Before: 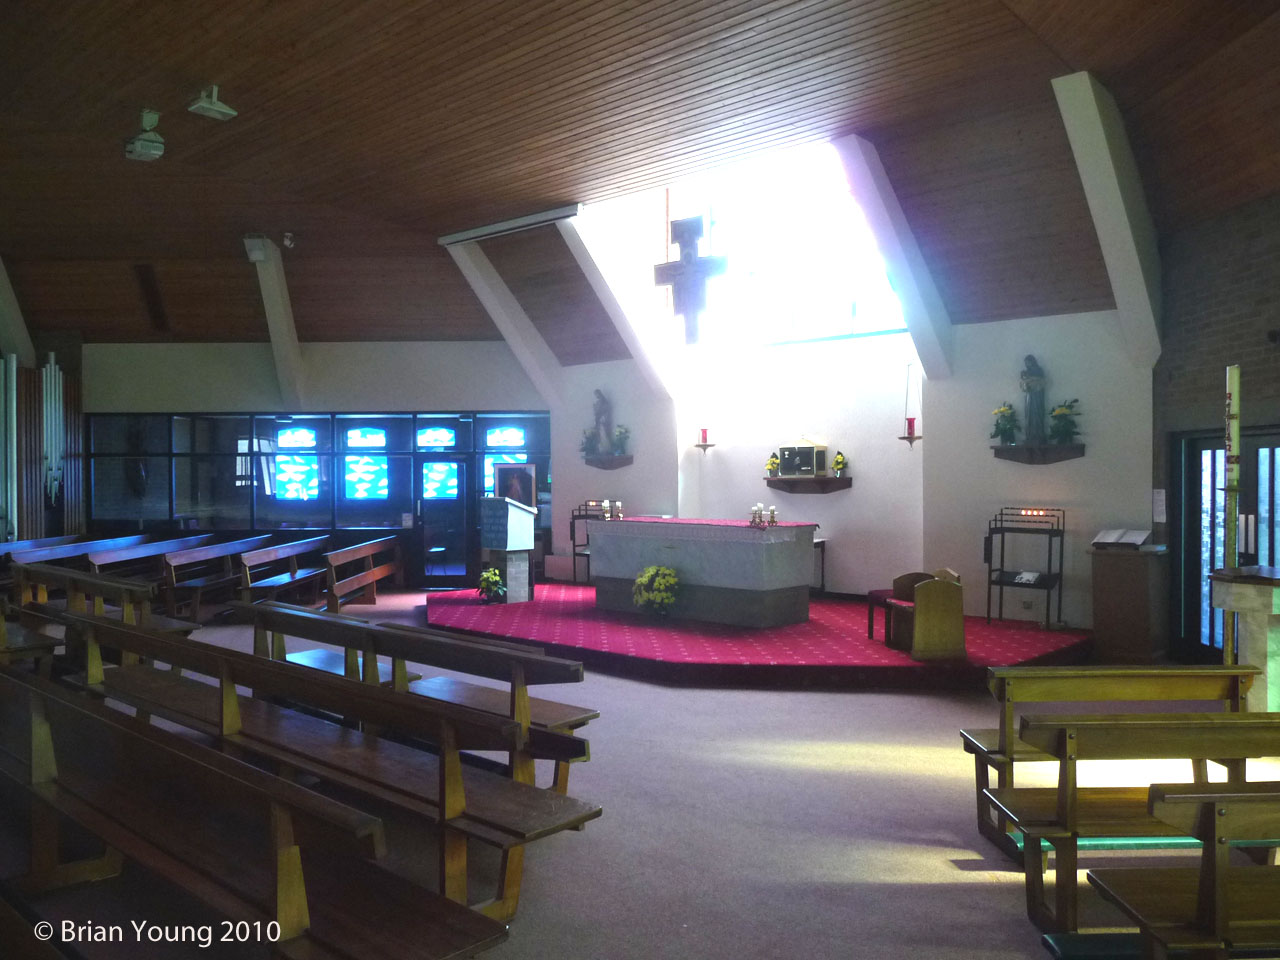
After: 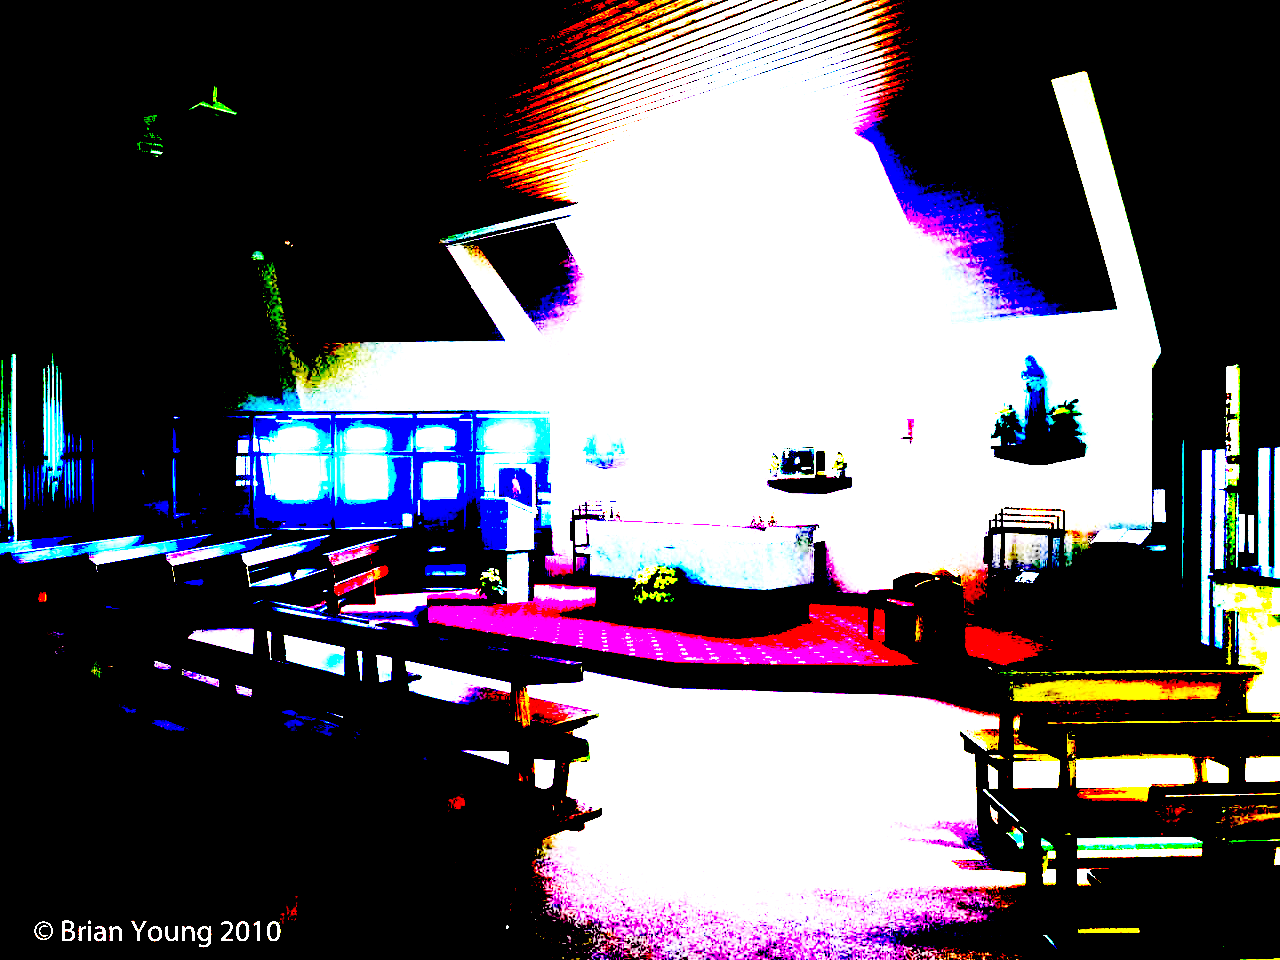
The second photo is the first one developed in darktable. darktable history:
base curve: curves: ch0 [(0, 0) (0.036, 0.025) (0.121, 0.166) (0.206, 0.329) (0.605, 0.79) (1, 1)], preserve colors none
exposure: black level correction 0.1, exposure 3 EV, compensate highlight preservation false
